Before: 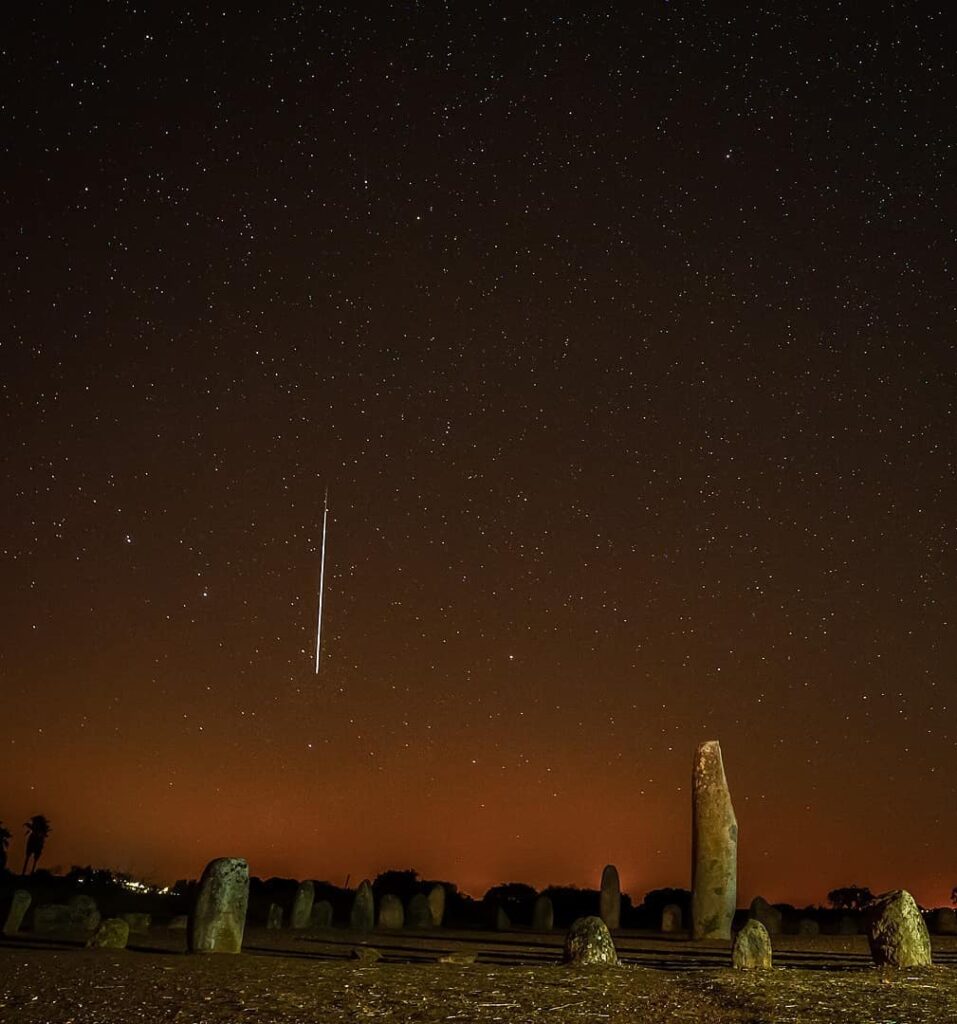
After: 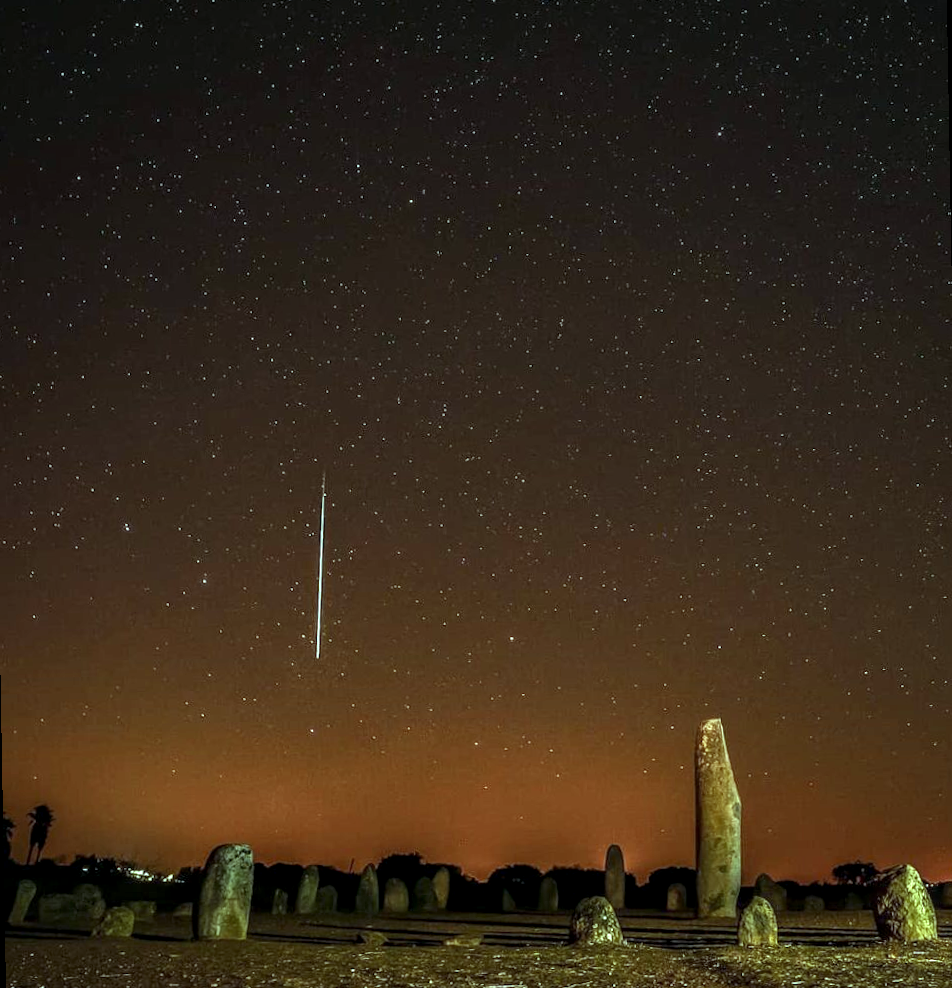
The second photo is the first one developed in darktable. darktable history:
color balance: mode lift, gamma, gain (sRGB), lift [0.997, 0.979, 1.021, 1.011], gamma [1, 1.084, 0.916, 0.998], gain [1, 0.87, 1.13, 1.101], contrast 4.55%, contrast fulcrum 38.24%, output saturation 104.09%
exposure: black level correction 0, exposure 0.7 EV, compensate exposure bias true, compensate highlight preservation false
rotate and perspective: rotation -1°, crop left 0.011, crop right 0.989, crop top 0.025, crop bottom 0.975
local contrast: on, module defaults
